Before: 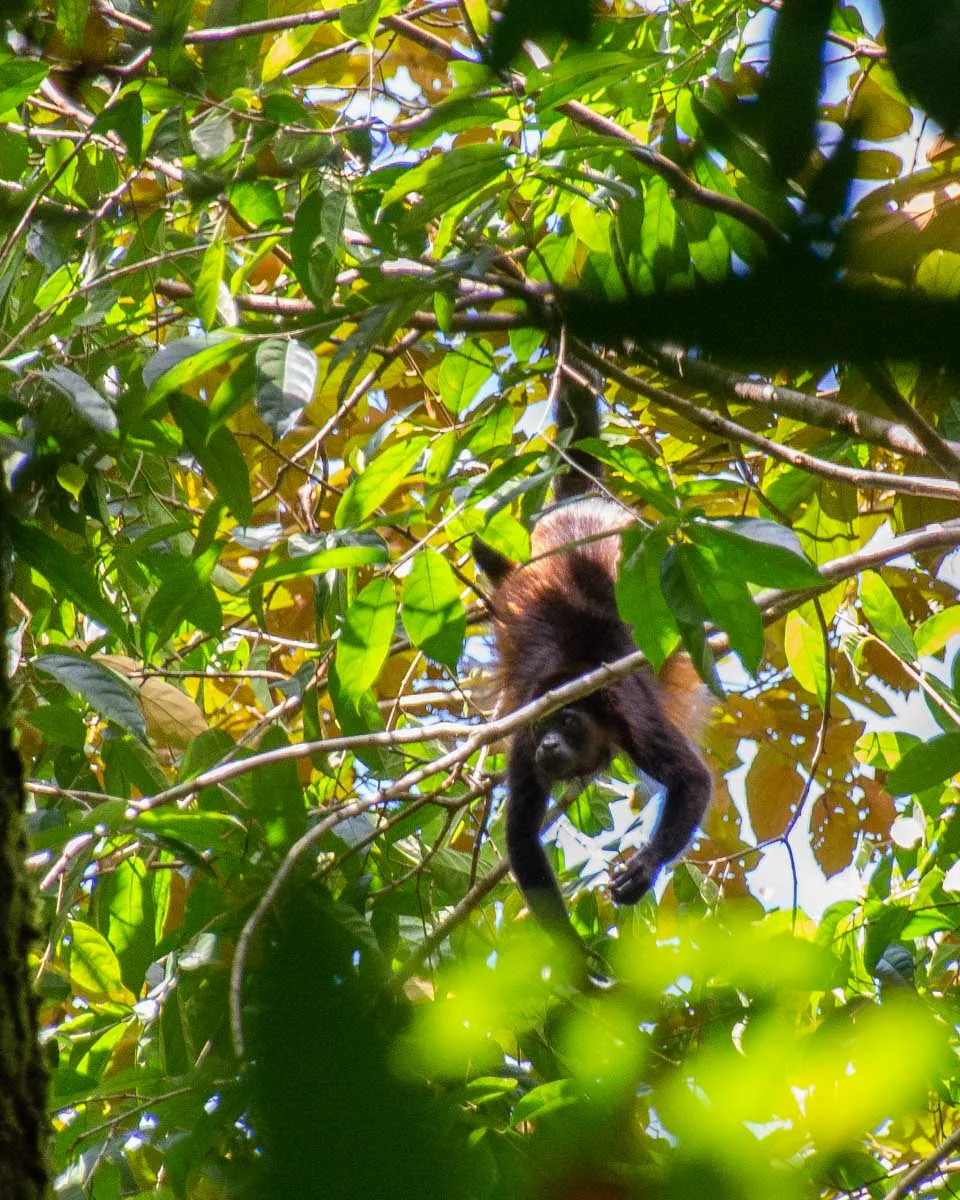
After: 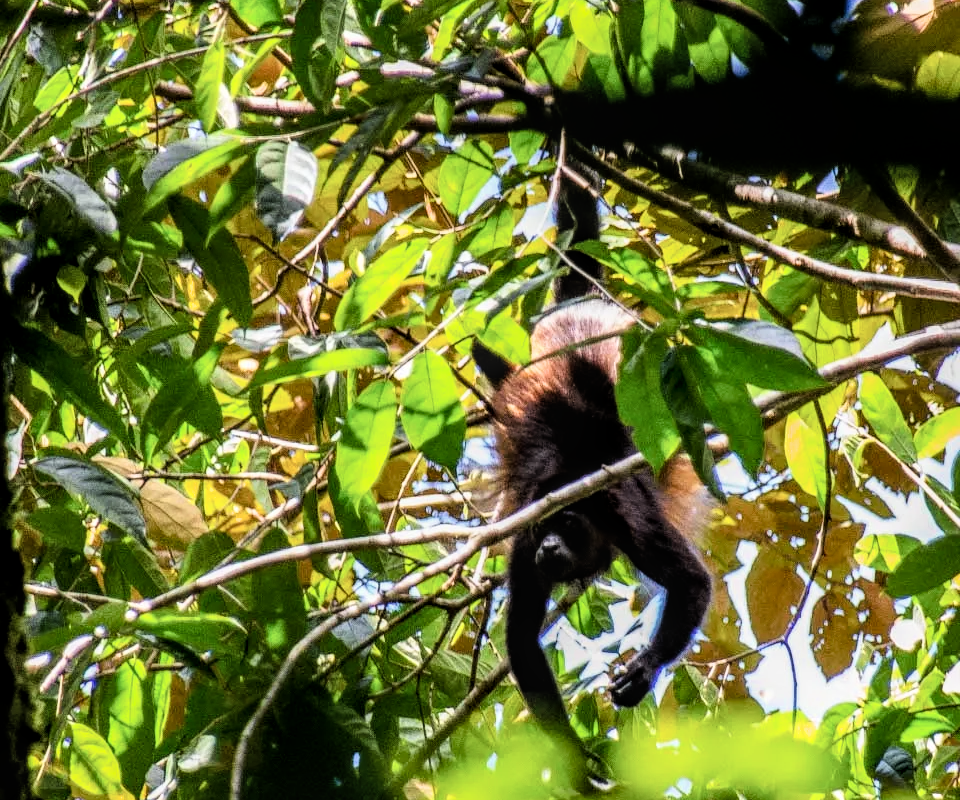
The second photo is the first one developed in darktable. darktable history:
crop: top 16.526%, bottom 16.733%
filmic rgb: black relative exposure -5.31 EV, white relative exposure 2.85 EV, threshold 3.03 EV, dynamic range scaling -37.38%, hardness 4.01, contrast 1.594, highlights saturation mix -1.27%, enable highlight reconstruction true
exposure: black level correction 0.001, compensate highlight preservation false
local contrast: on, module defaults
